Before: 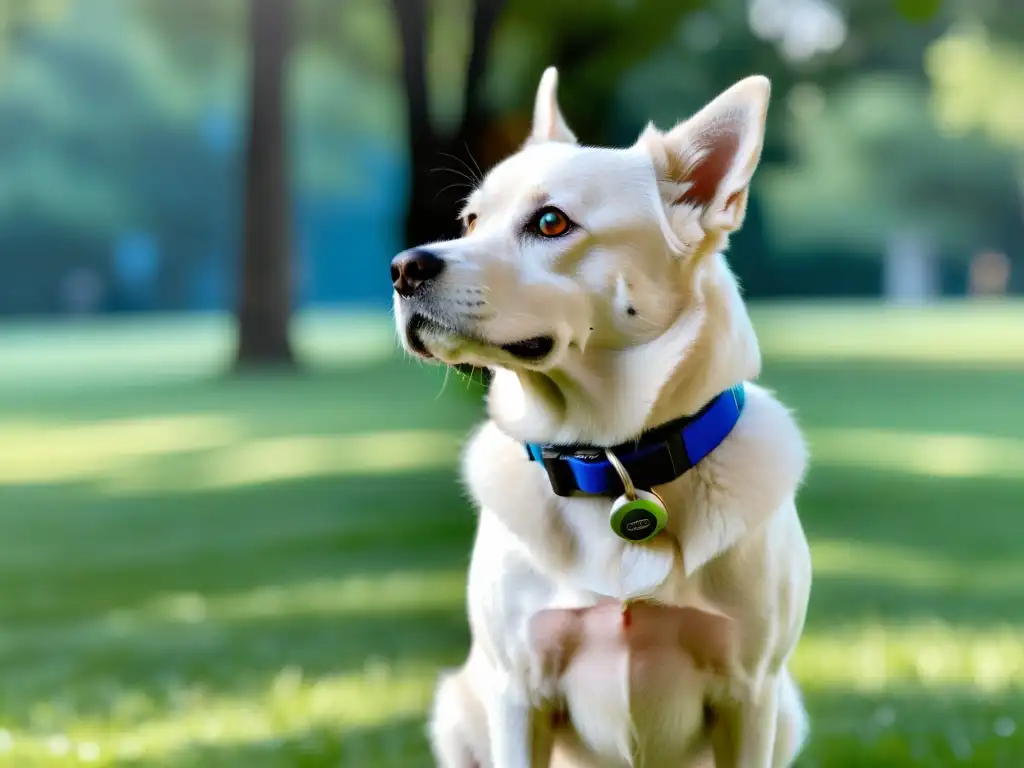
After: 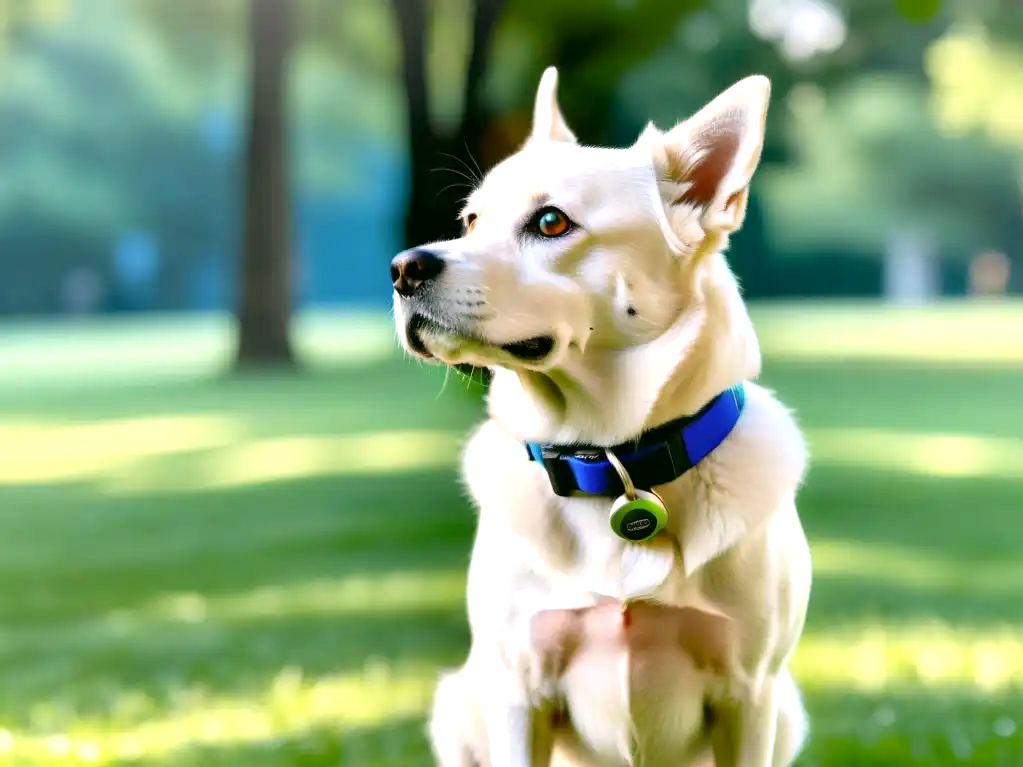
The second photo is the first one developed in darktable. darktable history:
exposure: exposure 0.563 EV, compensate highlight preservation false
color correction: highlights a* 4.2, highlights b* 4.98, shadows a* -6.82, shadows b* 4.94
crop: left 0.054%
